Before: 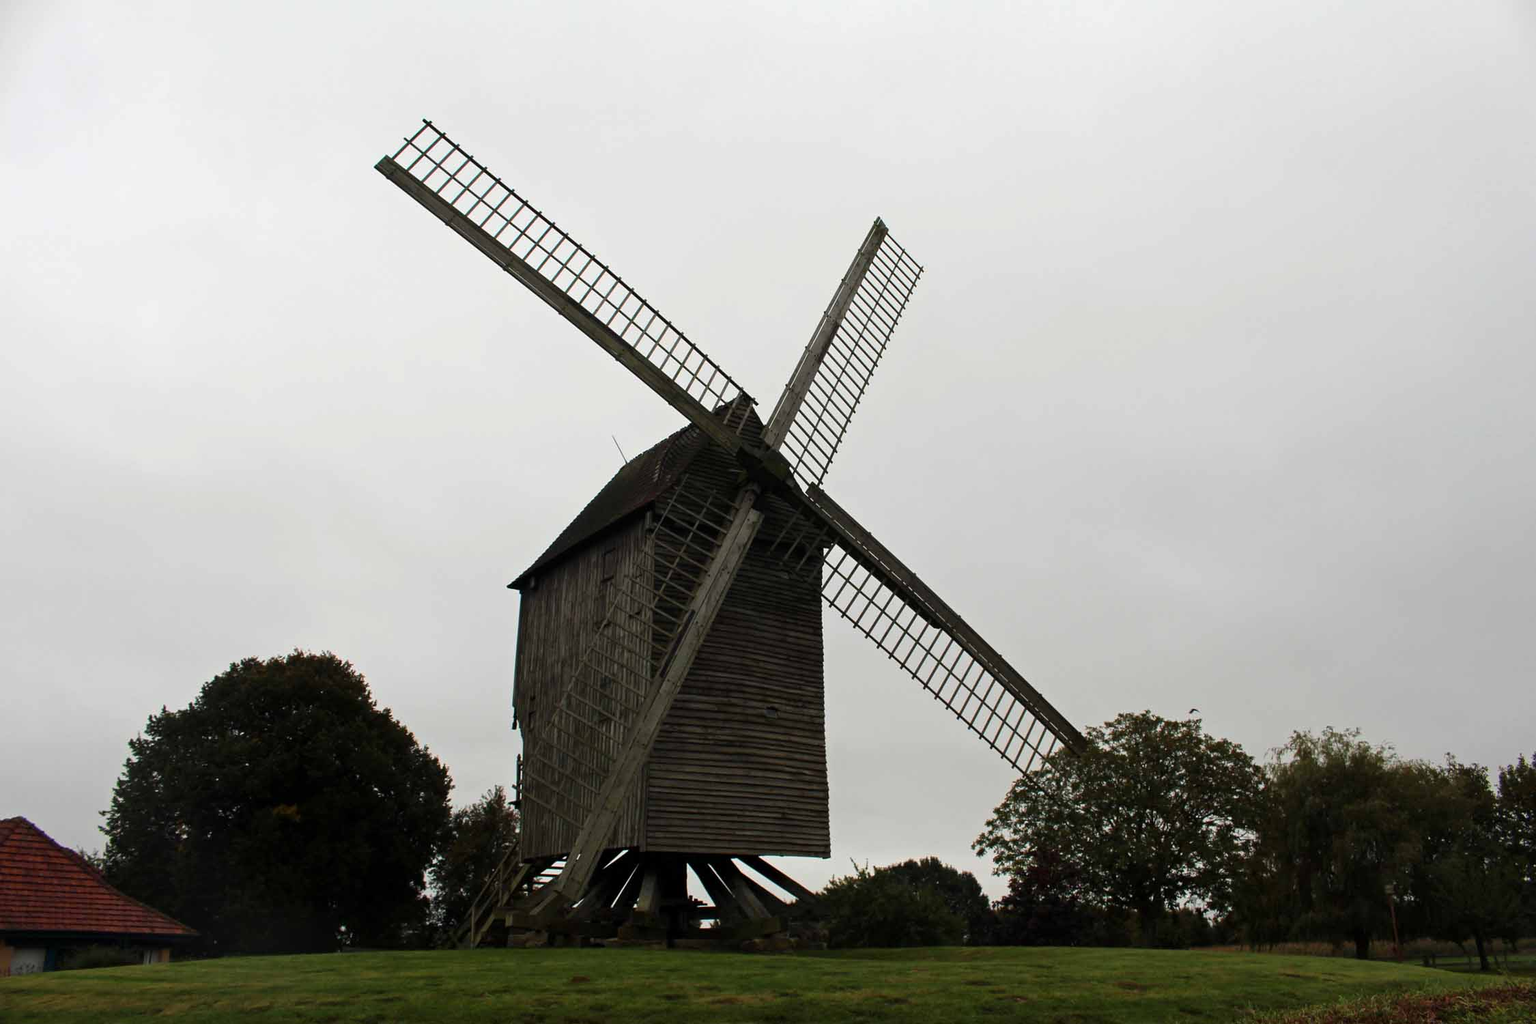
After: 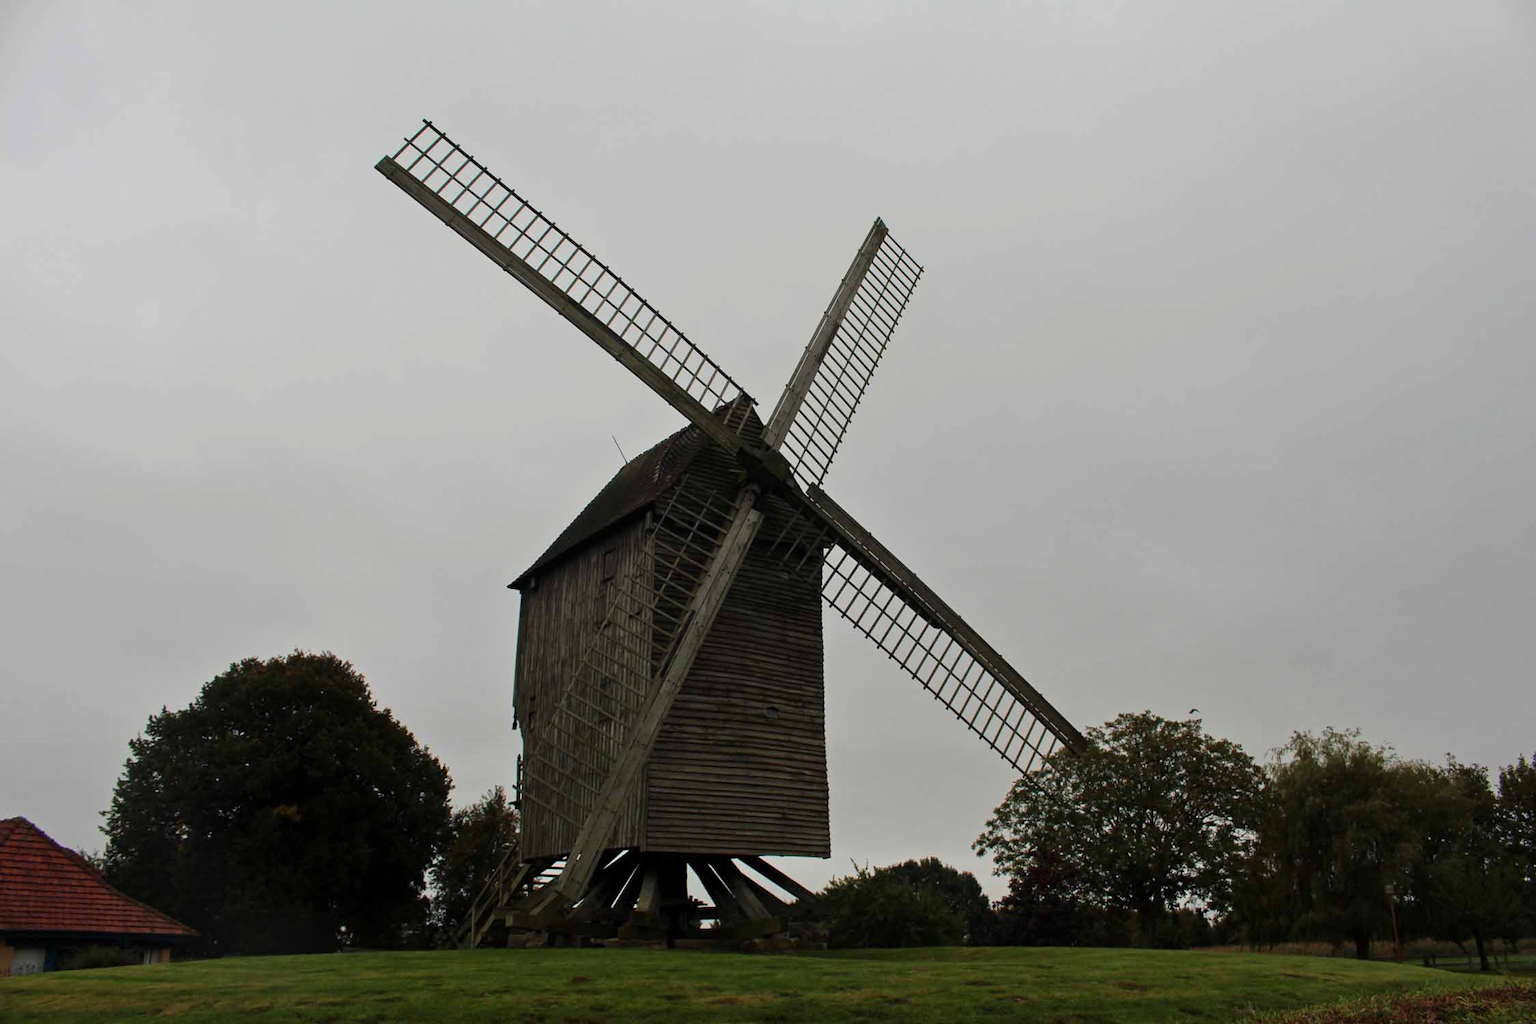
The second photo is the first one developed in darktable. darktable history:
tone equalizer: -8 EV -0.002 EV, -7 EV 0.005 EV, -6 EV -0.041 EV, -5 EV 0.011 EV, -4 EV -0.021 EV, -3 EV 0.026 EV, -2 EV -0.043 EV, -1 EV -0.273 EV, +0 EV -0.568 EV
